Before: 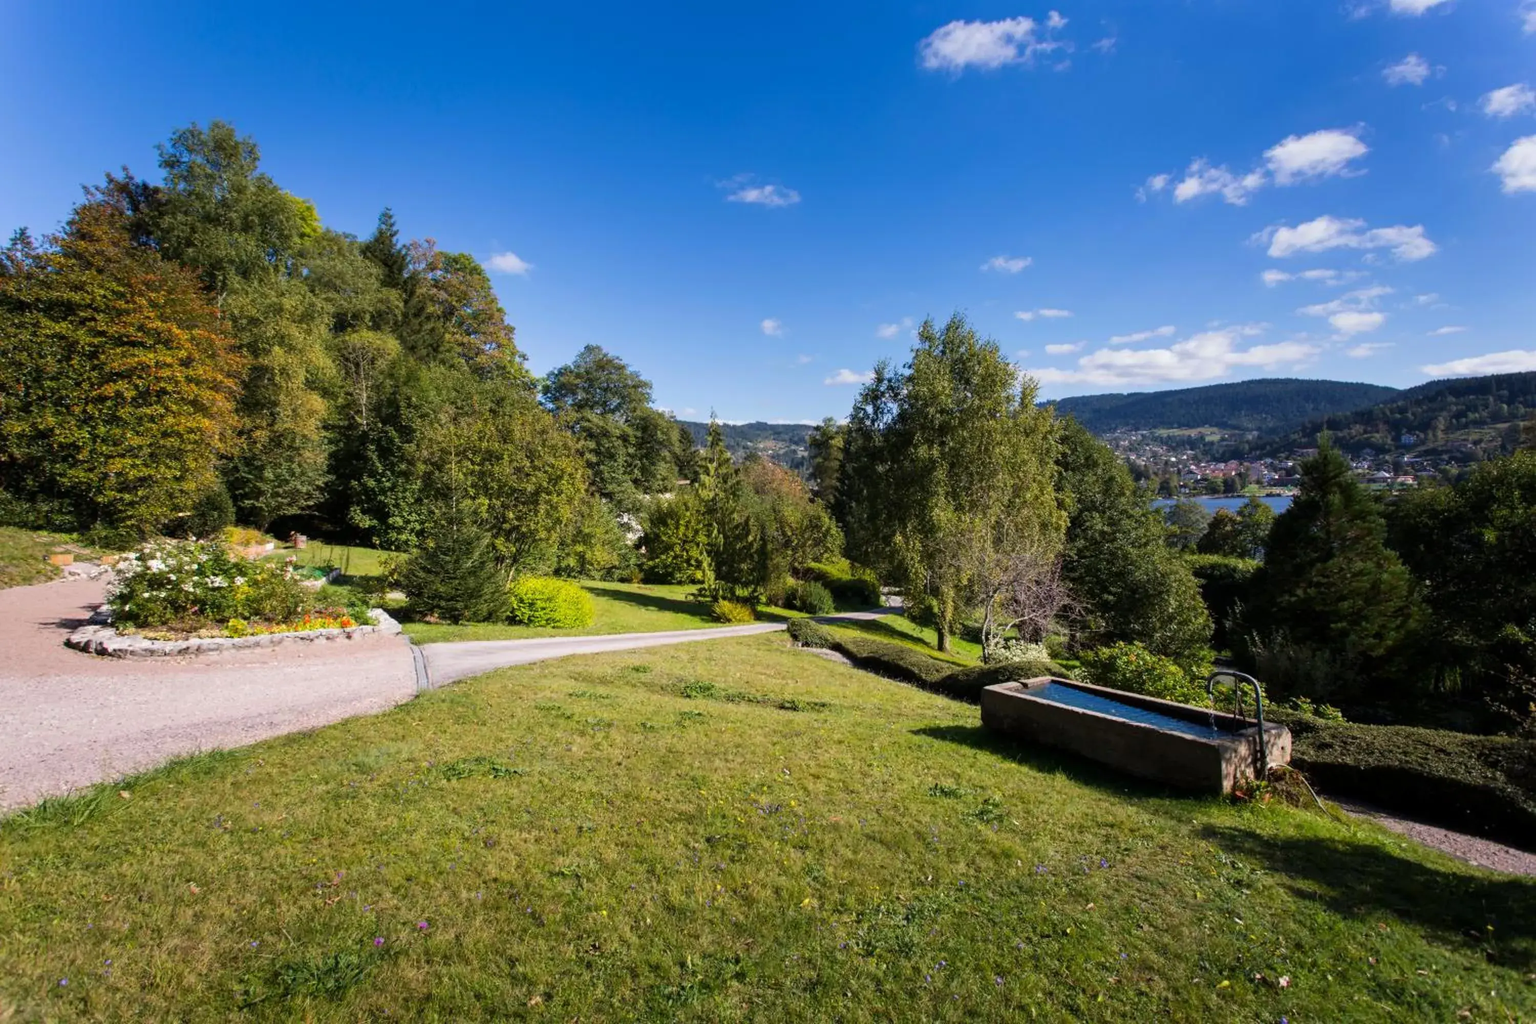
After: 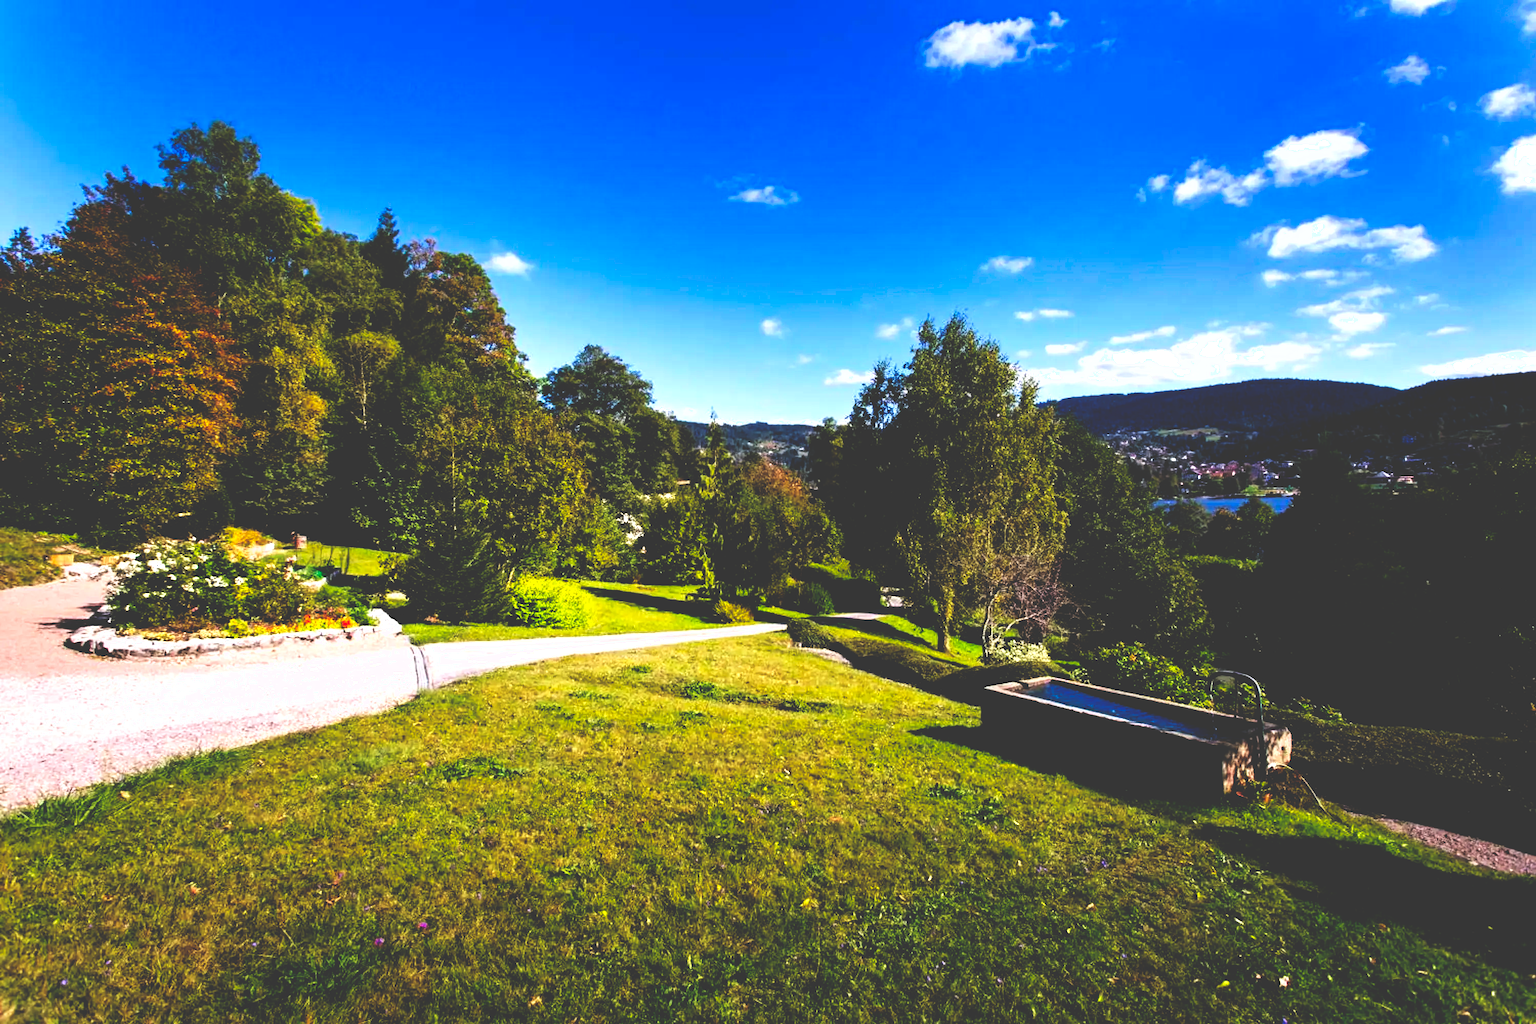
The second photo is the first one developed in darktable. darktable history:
exposure: black level correction 0.001, exposure 0.5 EV, compensate exposure bias true, compensate highlight preservation false
base curve: curves: ch0 [(0, 0.036) (0.083, 0.04) (0.804, 1)], preserve colors none
